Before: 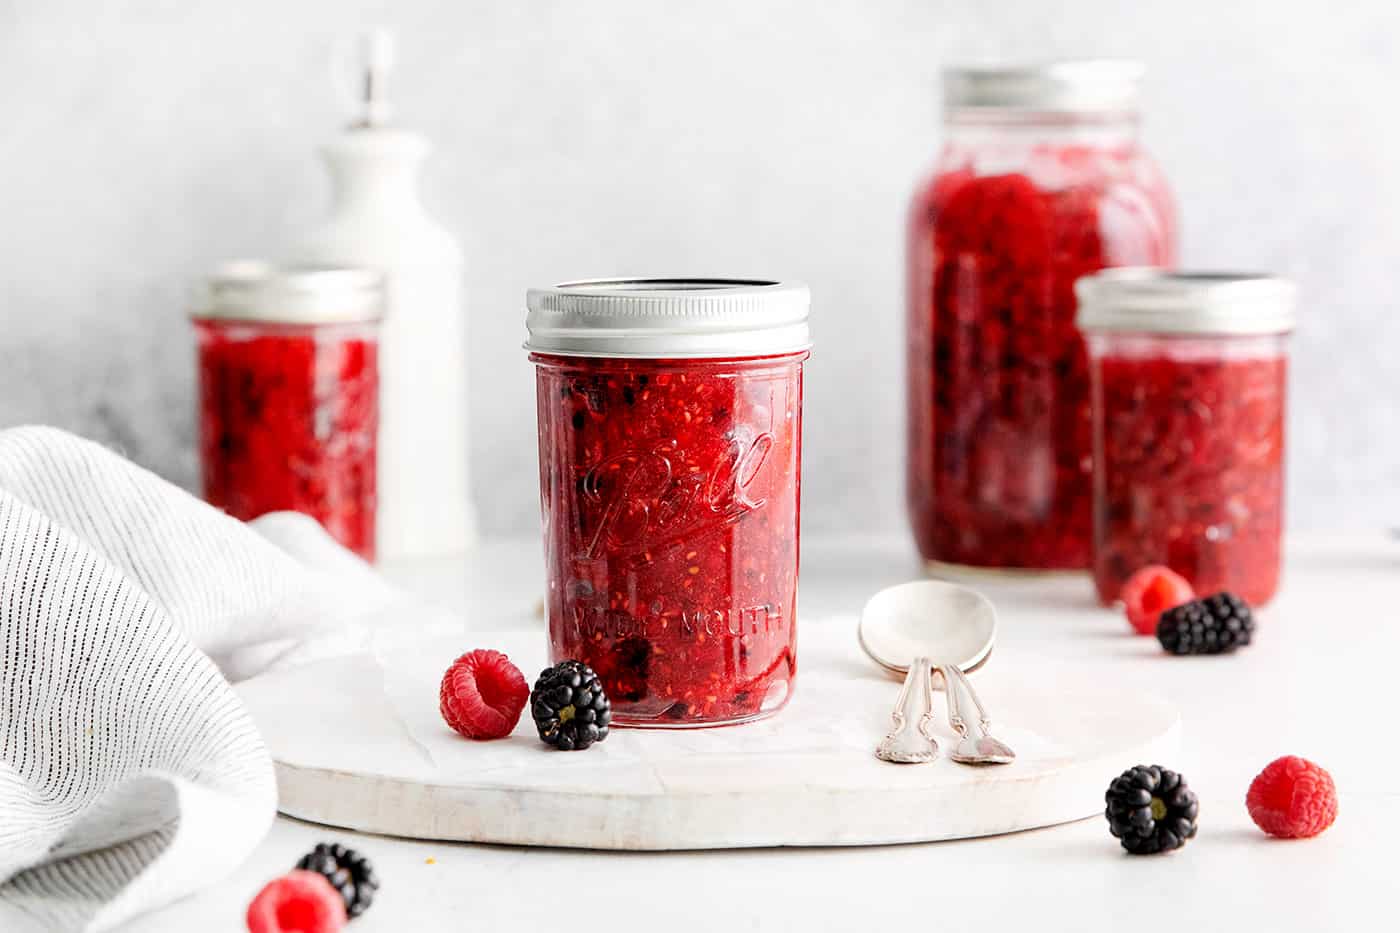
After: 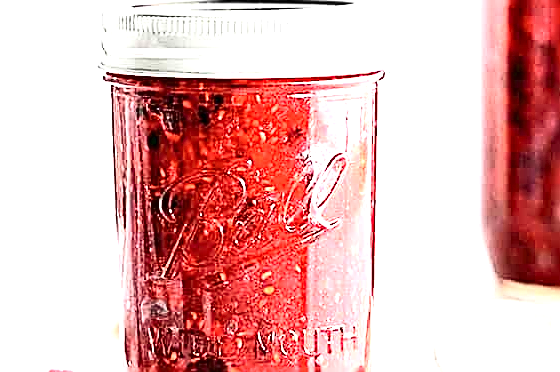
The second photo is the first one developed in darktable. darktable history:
sharpen: amount 1.847
crop: left 30.364%, top 30.11%, right 29.628%, bottom 29.993%
contrast brightness saturation: contrast 0.236, brightness 0.086
exposure: black level correction 0, exposure 1.389 EV, compensate highlight preservation false
